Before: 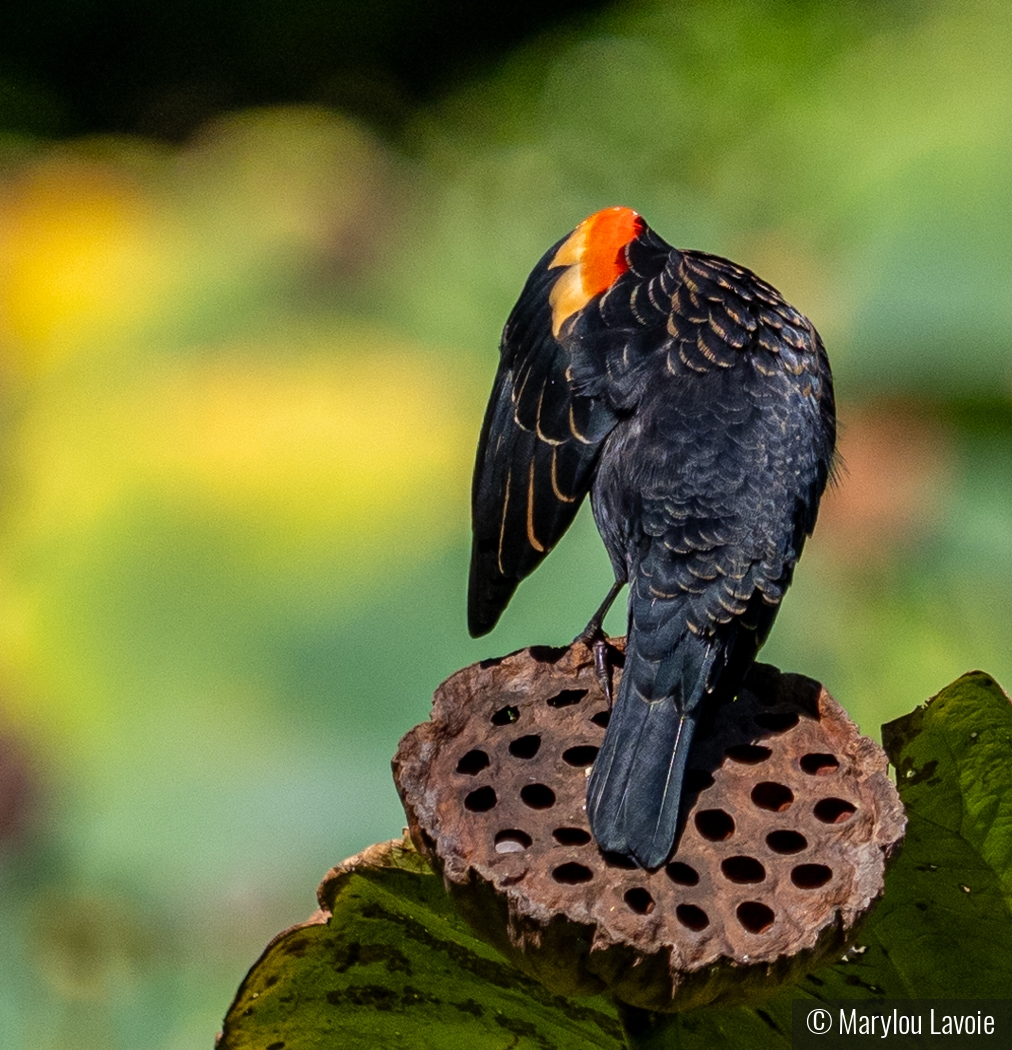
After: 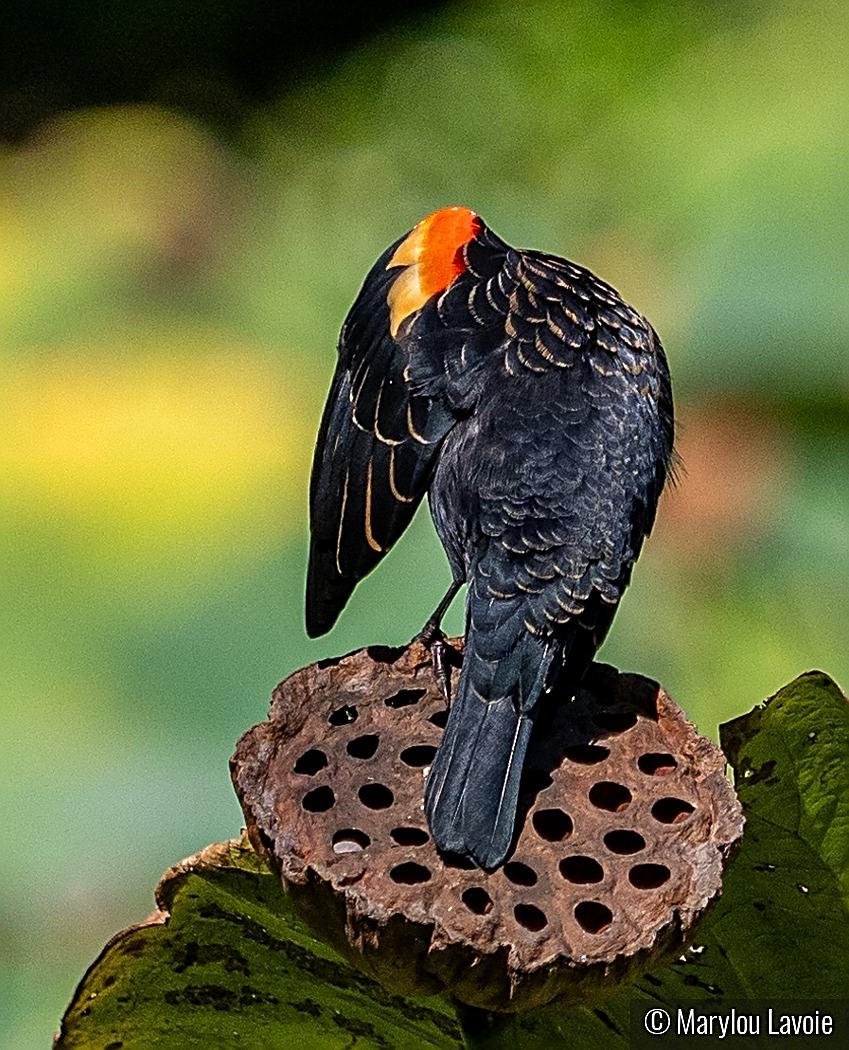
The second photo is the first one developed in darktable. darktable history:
sharpen: amount 0.986
crop: left 16.031%
